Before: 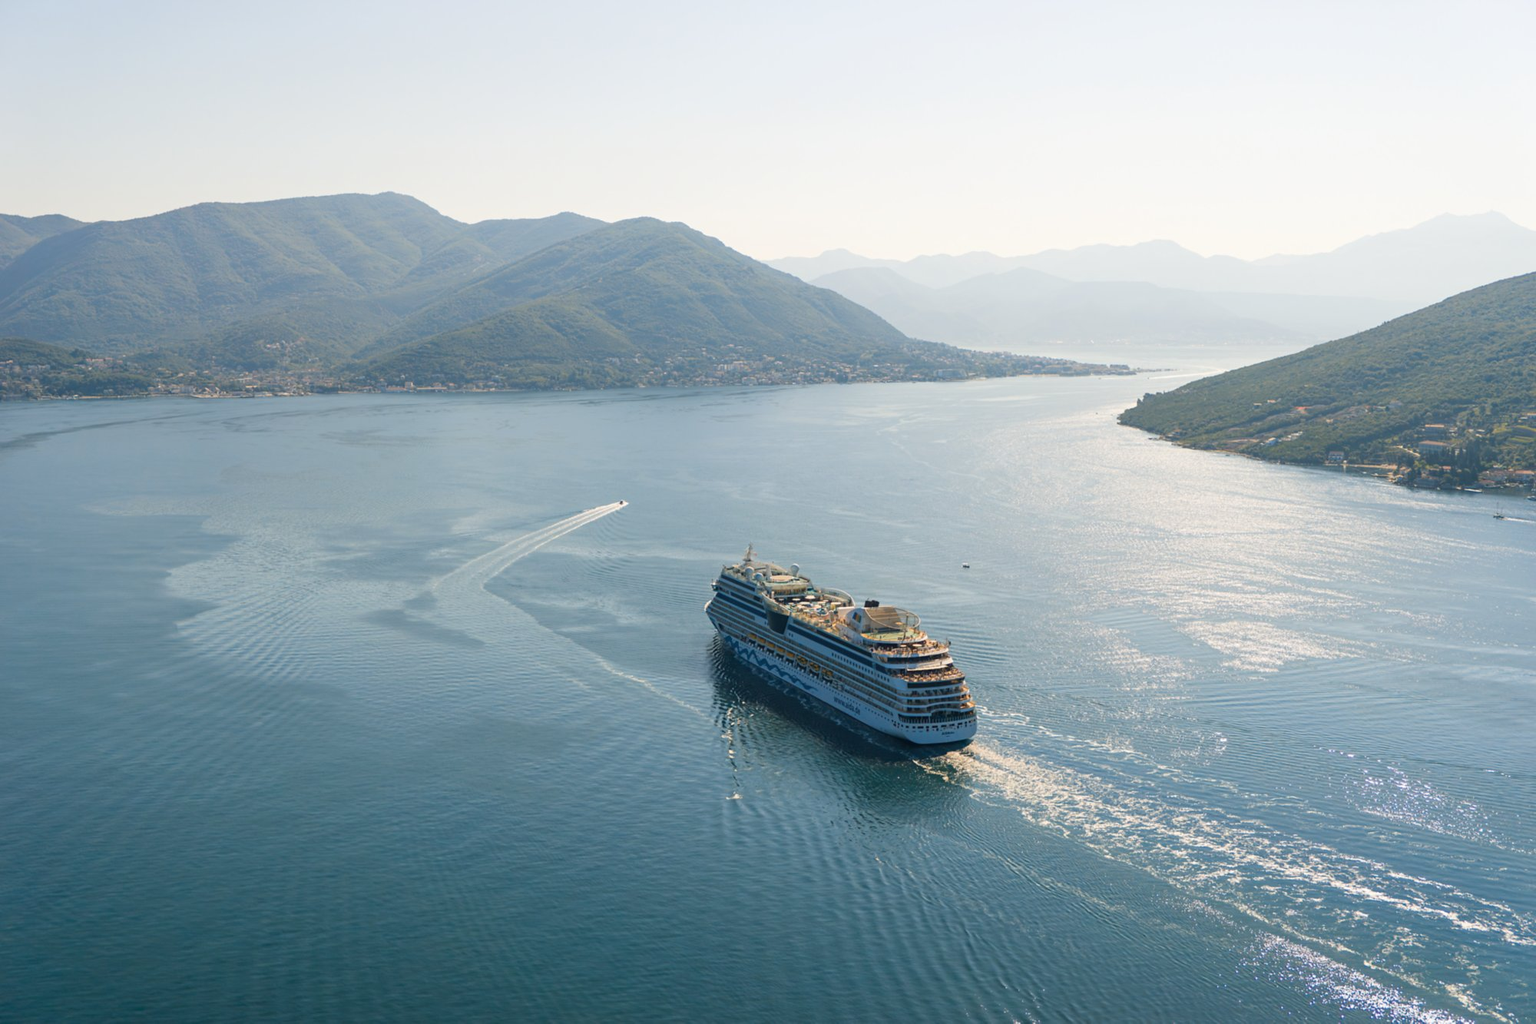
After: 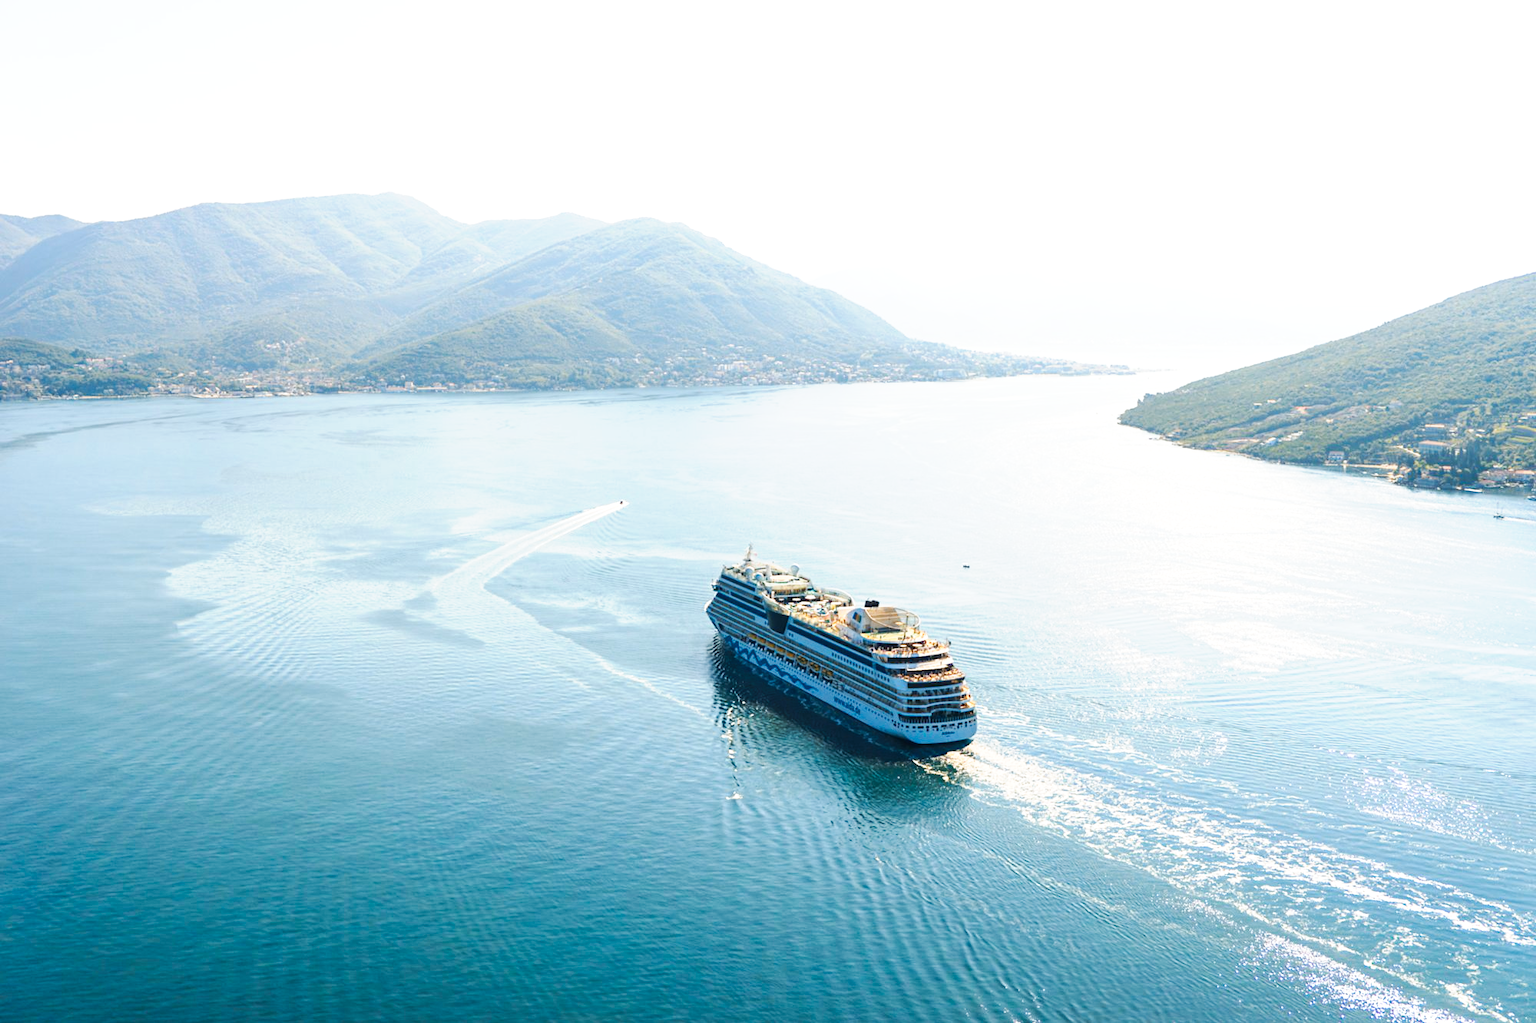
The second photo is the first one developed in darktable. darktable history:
exposure: black level correction 0.001, exposure 0.5 EV, compensate exposure bias true, compensate highlight preservation false
tone curve: curves: ch0 [(0, 0) (0.003, 0.003) (0.011, 0.009) (0.025, 0.022) (0.044, 0.037) (0.069, 0.051) (0.1, 0.079) (0.136, 0.114) (0.177, 0.152) (0.224, 0.212) (0.277, 0.281) (0.335, 0.358) (0.399, 0.459) (0.468, 0.573) (0.543, 0.684) (0.623, 0.779) (0.709, 0.866) (0.801, 0.949) (0.898, 0.98) (1, 1)], preserve colors none
